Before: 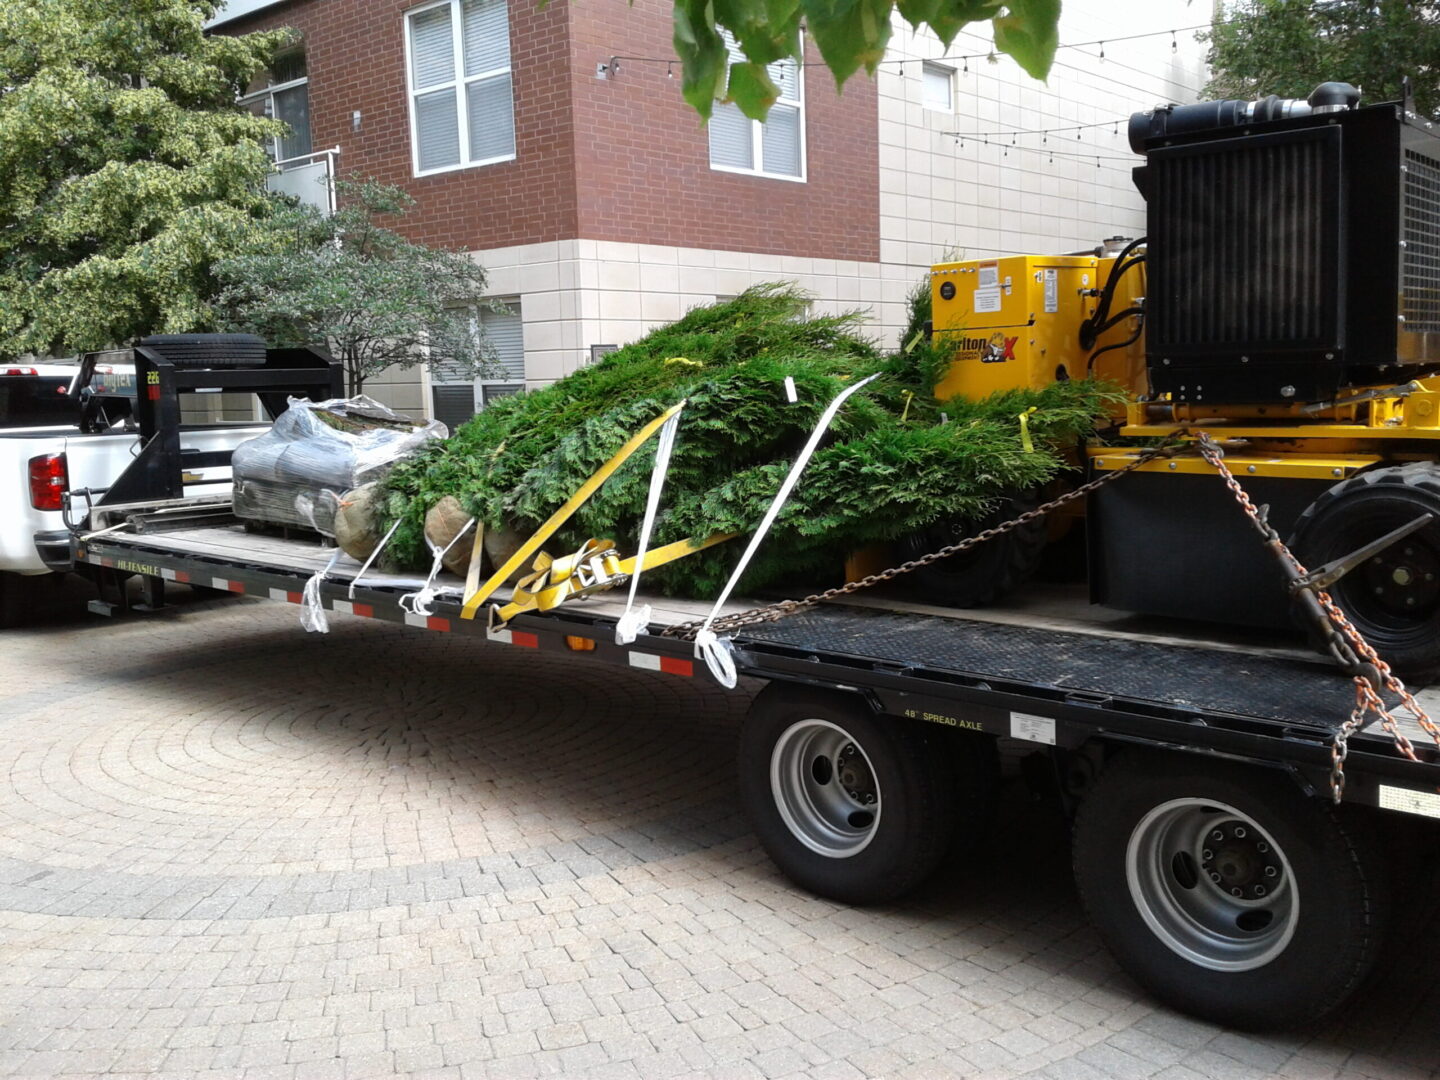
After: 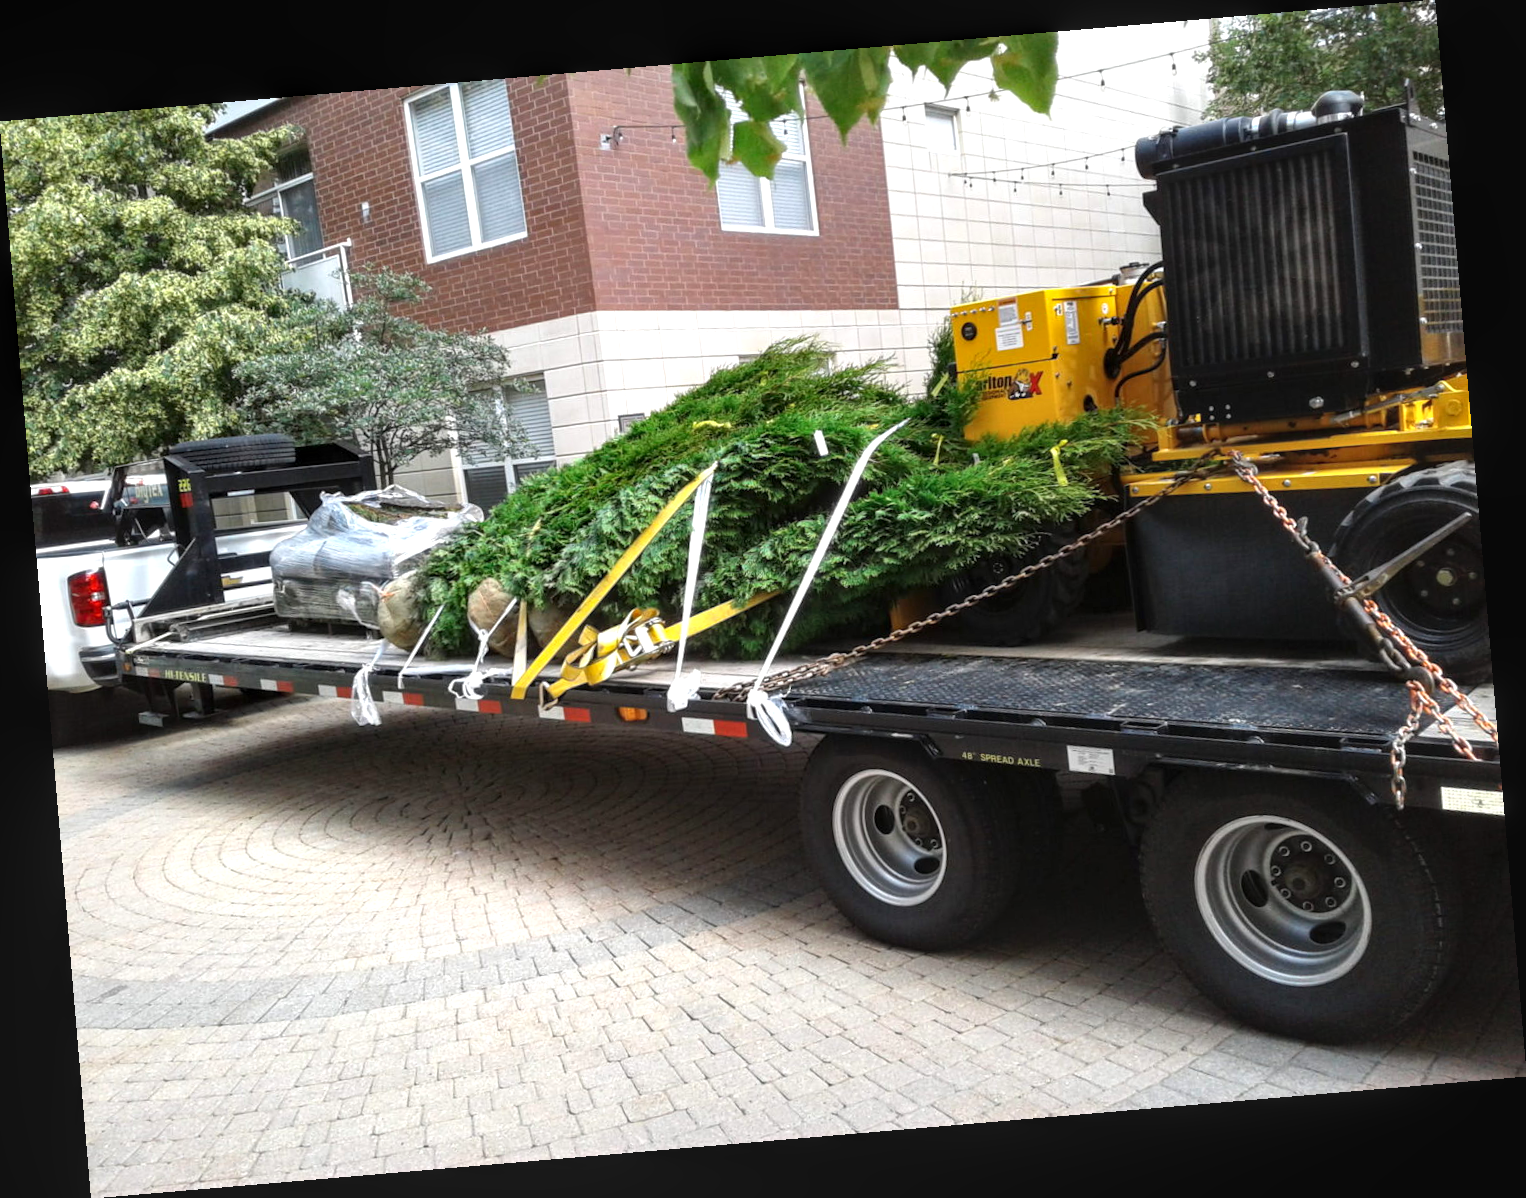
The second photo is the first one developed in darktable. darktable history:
local contrast: on, module defaults
exposure: black level correction 0, exposure 0.5 EV, compensate exposure bias true, compensate highlight preservation false
rotate and perspective: rotation -4.86°, automatic cropping off
